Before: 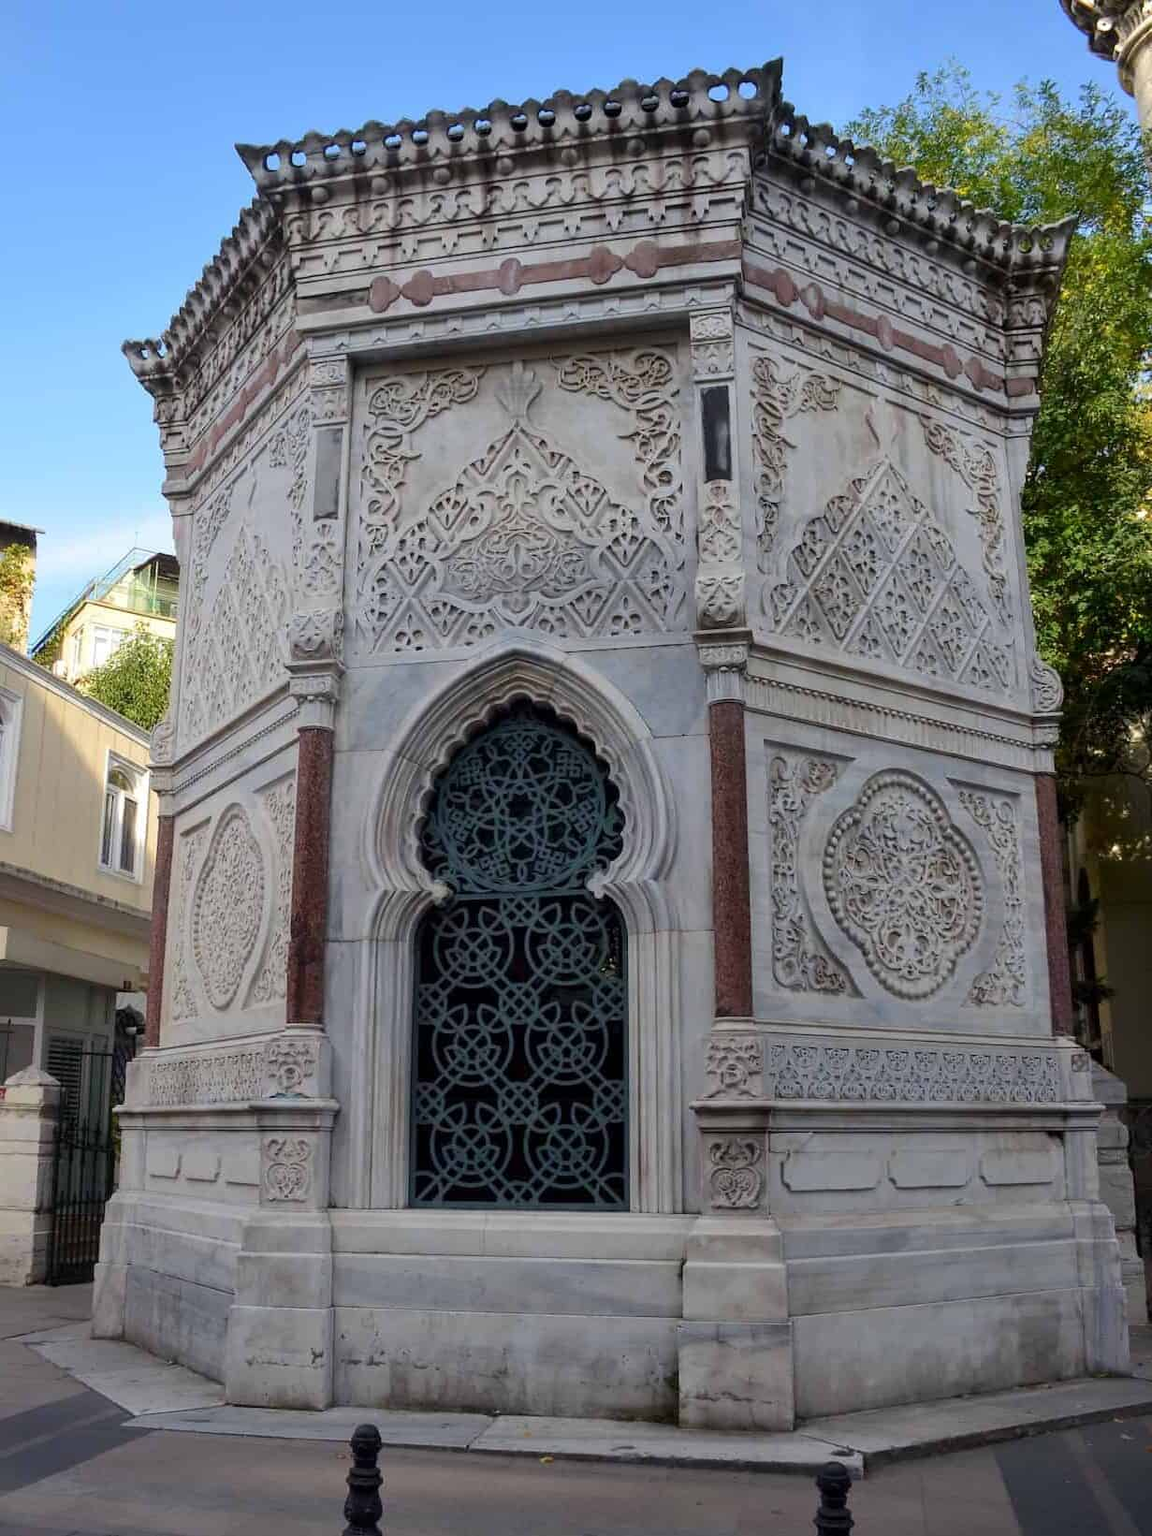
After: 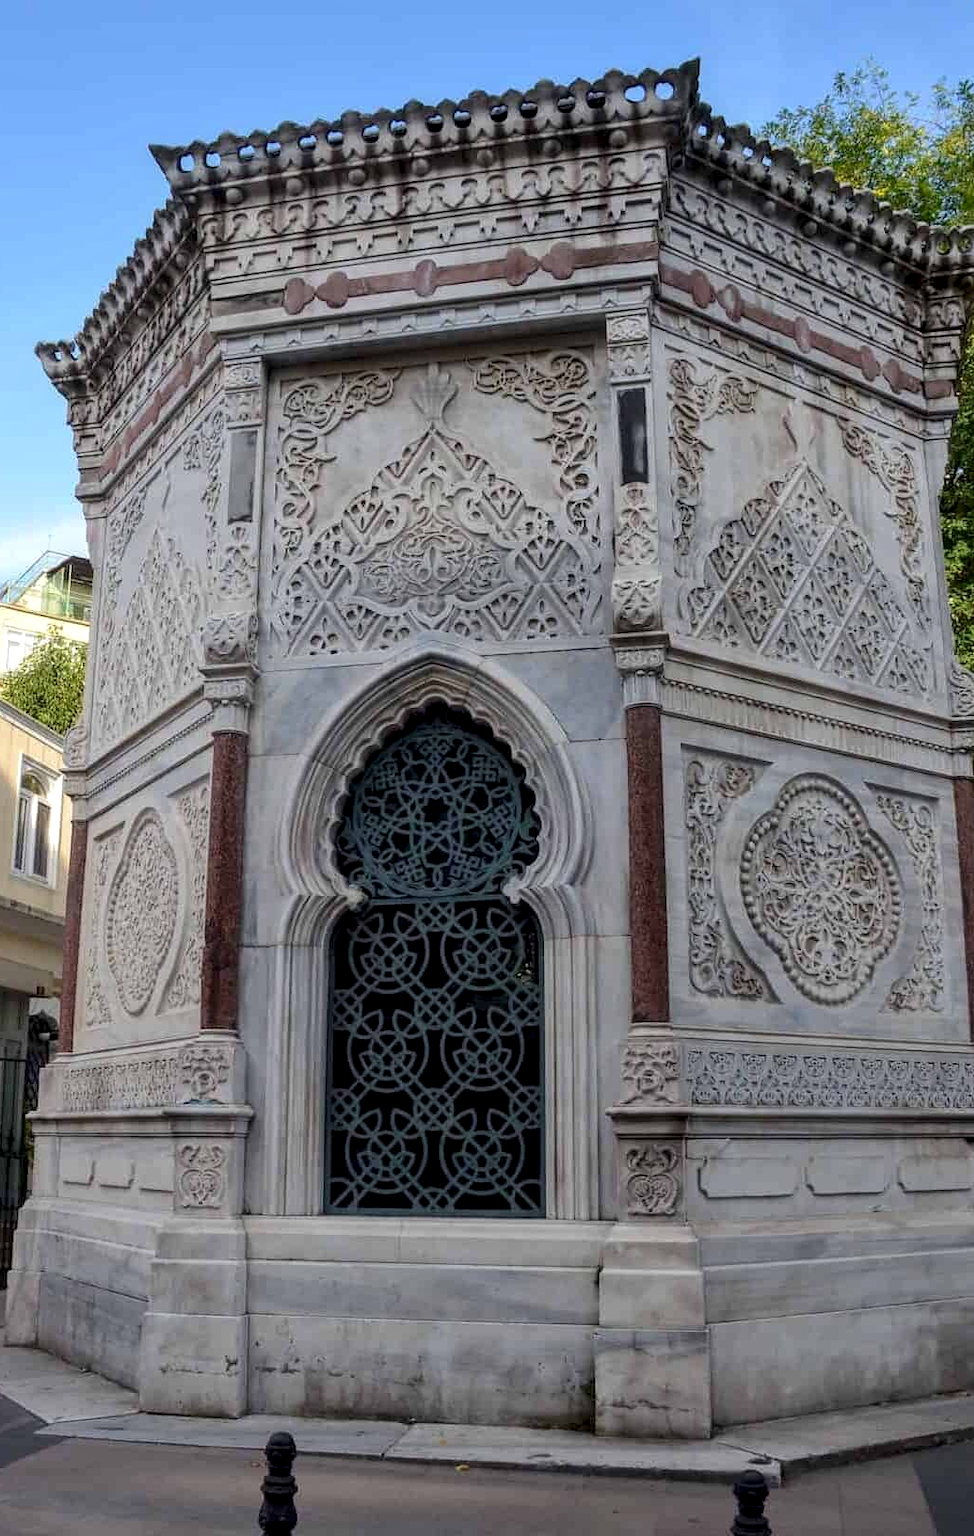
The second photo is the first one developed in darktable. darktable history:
crop: left 7.598%, right 7.873%
exposure: black level correction 0, compensate exposure bias true, compensate highlight preservation false
white balance: emerald 1
local contrast: detail 130%
